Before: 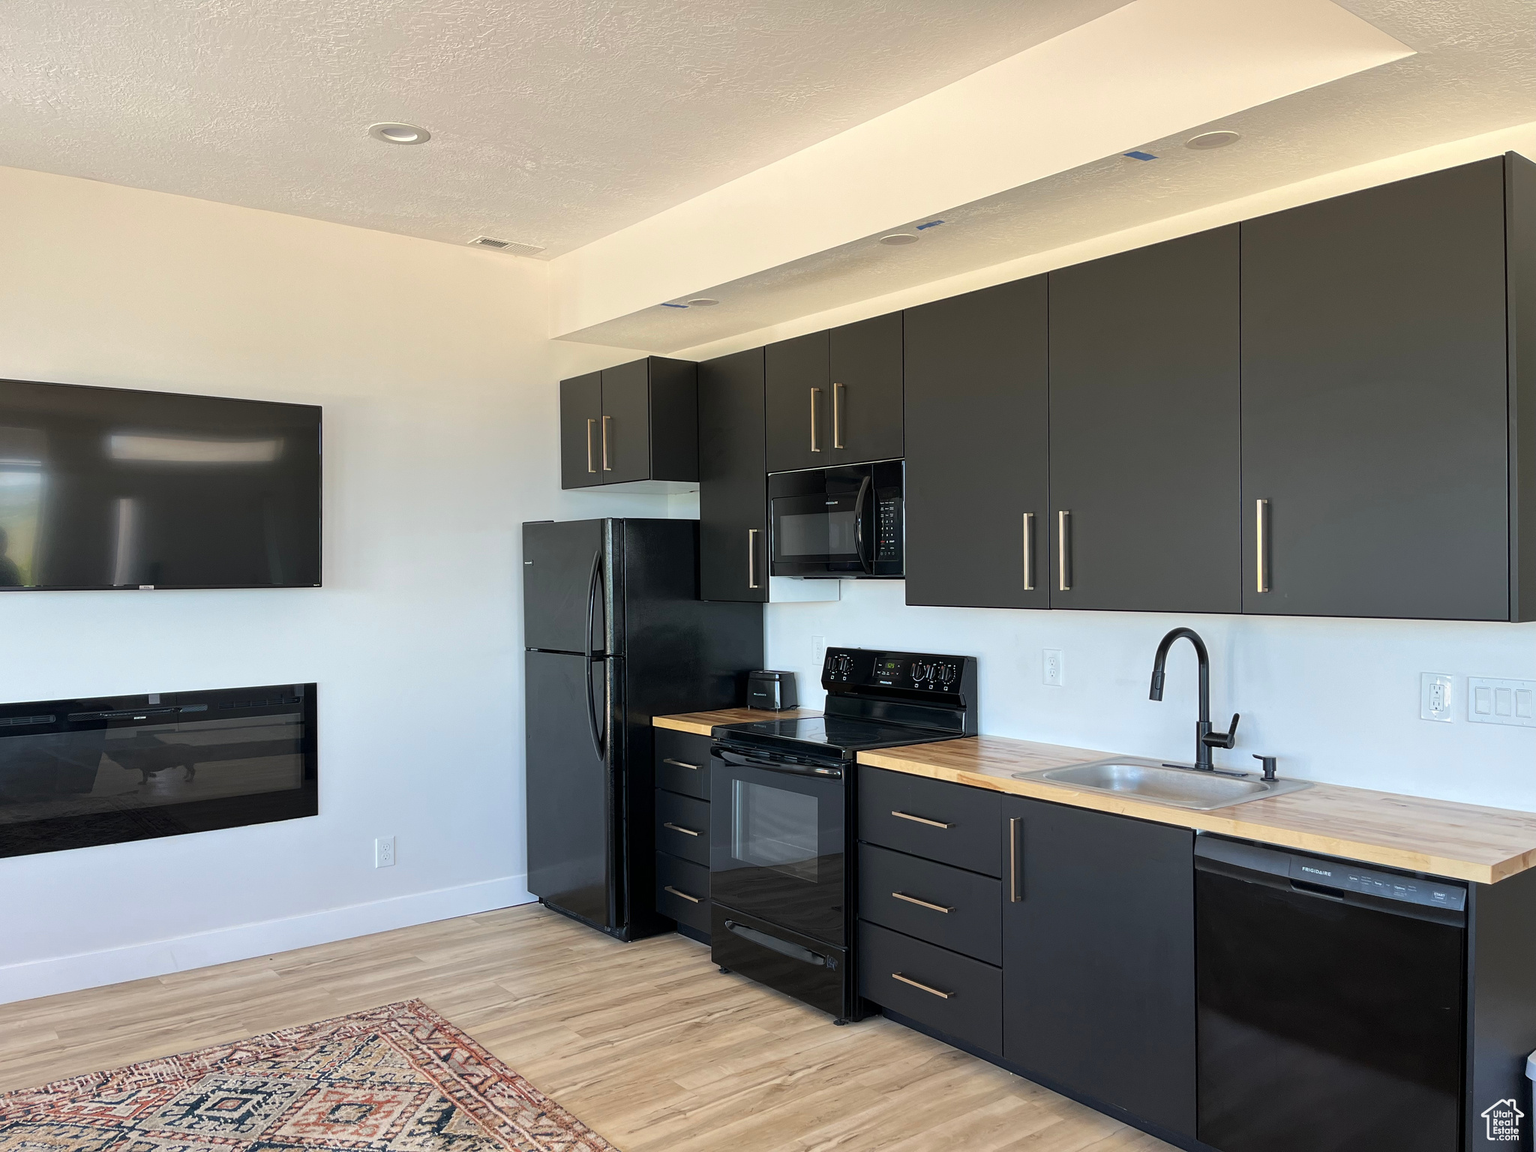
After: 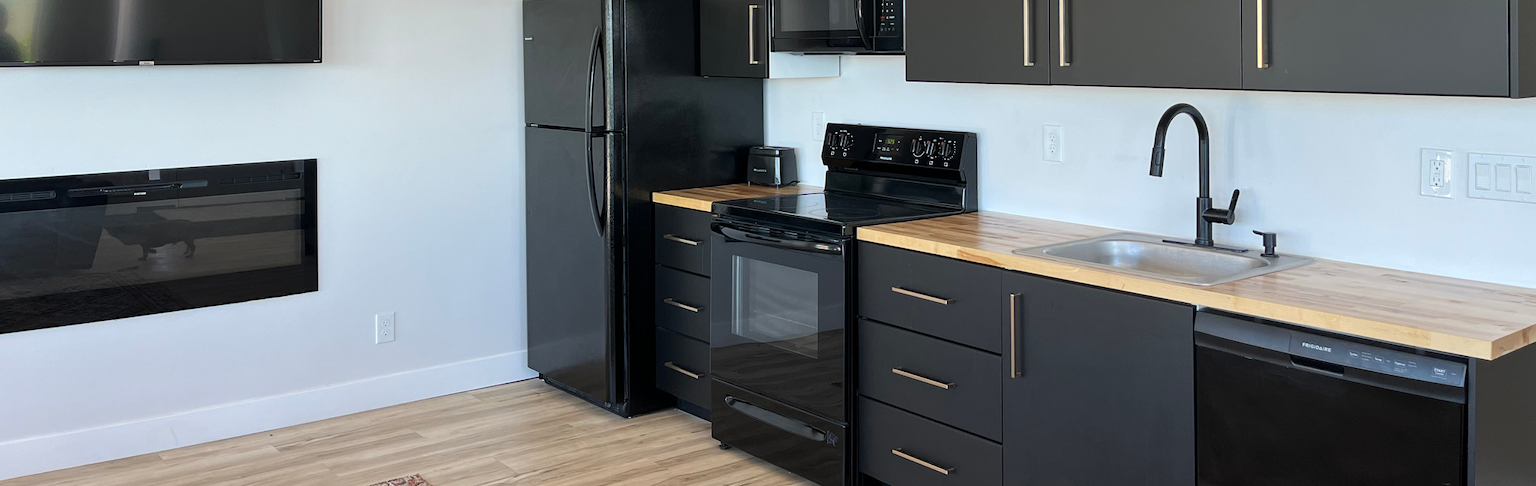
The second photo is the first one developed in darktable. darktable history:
crop: top 45.568%, bottom 12.2%
